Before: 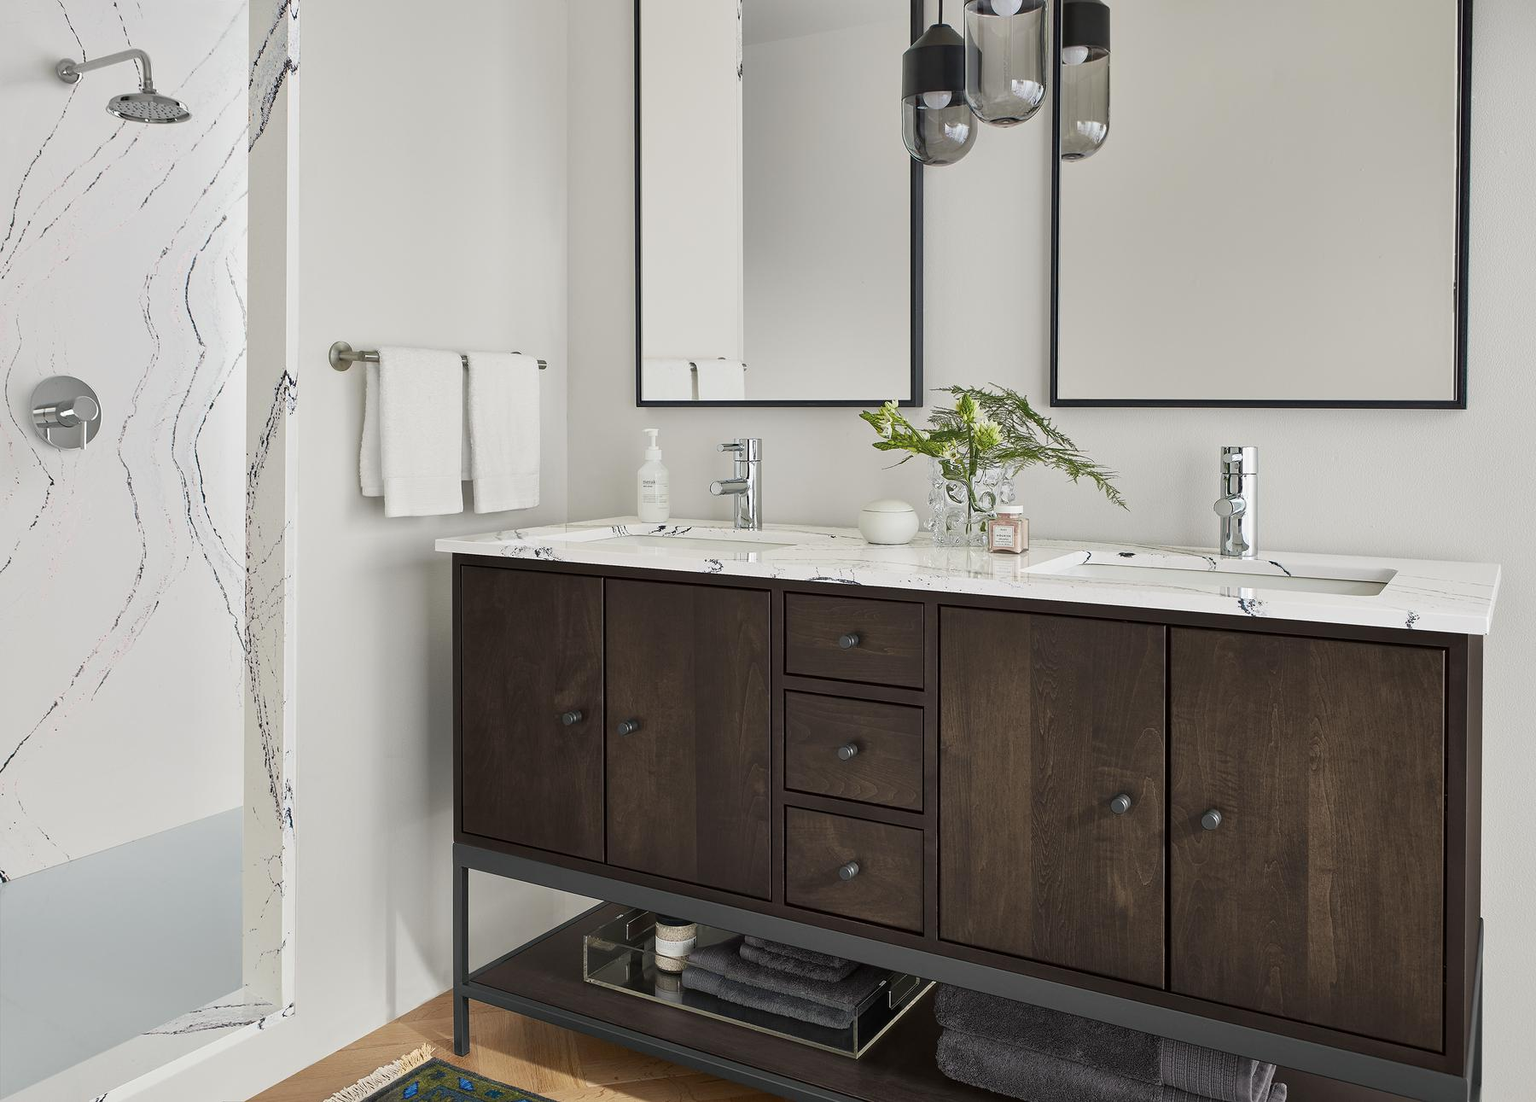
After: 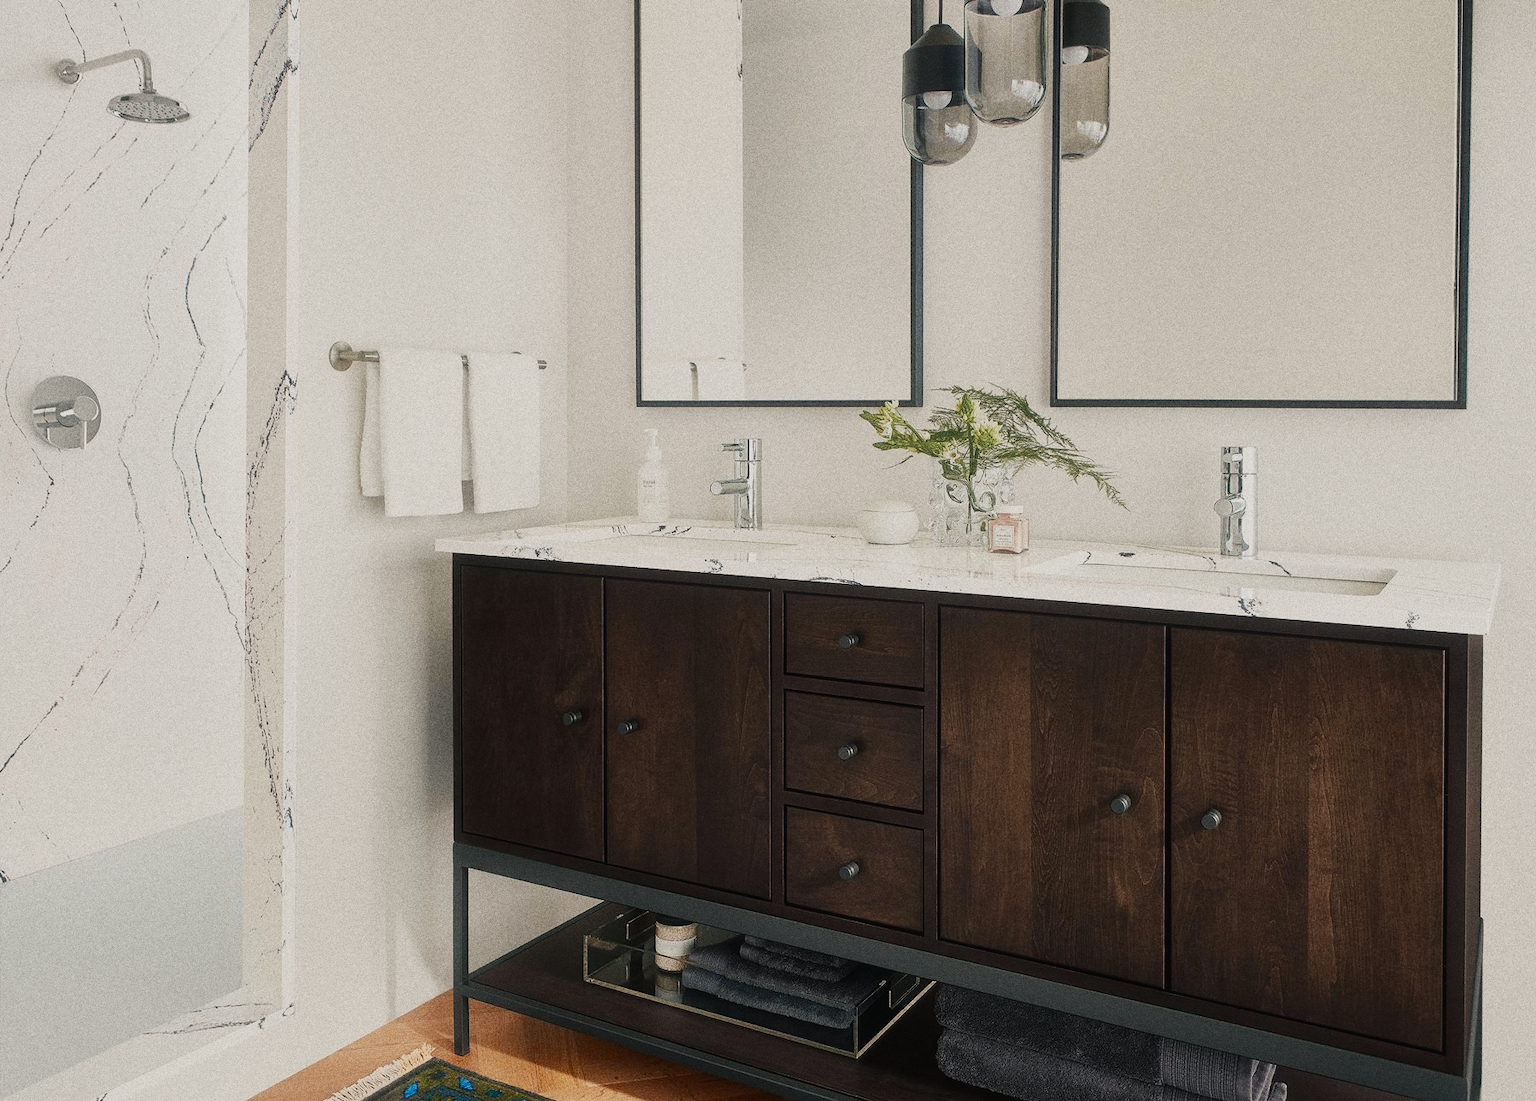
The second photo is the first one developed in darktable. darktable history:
contrast equalizer "negative clarity": octaves 7, y [[0.6 ×6], [0.55 ×6], [0 ×6], [0 ×6], [0 ×6]], mix -0.3
color balance rgb "creative | pacific film": shadows lift › chroma 2%, shadows lift › hue 219.6°, power › hue 313.2°, highlights gain › chroma 3%, highlights gain › hue 75.6°, global offset › luminance 0.5%, perceptual saturation grading › global saturation 15.33%, perceptual saturation grading › highlights -19.33%, perceptual saturation grading › shadows 20%, global vibrance 20%
color equalizer "creative | pacific": saturation › orange 1.03, saturation › yellow 0.883, saturation › green 0.883, saturation › blue 1.08, saturation › magenta 1.05, hue › orange -4.88, hue › green 8.78, brightness › red 1.06, brightness › orange 1.08, brightness › yellow 0.916, brightness › green 0.916, brightness › cyan 1.04, brightness › blue 1.12, brightness › magenta 1.07 | blend: blend mode normal, opacity 100%; mask: uniform (no mask)
diffuse or sharpen "bloom 20%": radius span 32, 1st order speed 50%, 2nd order speed 50%, 3rd order speed 50%, 4th order speed 50% | blend: blend mode normal, opacity 20%; mask: uniform (no mask)
exposure "auto exposure": compensate highlight preservation false
rgb primaries "creative | pacific": red hue -0.042, red purity 1.1, green hue 0.047, green purity 1.12, blue hue -0.089, blue purity 0.937
sigmoid: contrast 1.7, skew -0.2, preserve hue 0%, red attenuation 0.1, red rotation 0.035, green attenuation 0.1, green rotation -0.017, blue attenuation 0.15, blue rotation -0.052, base primaries Rec2020
grain "silver grain": coarseness 0.09 ISO, strength 40%
